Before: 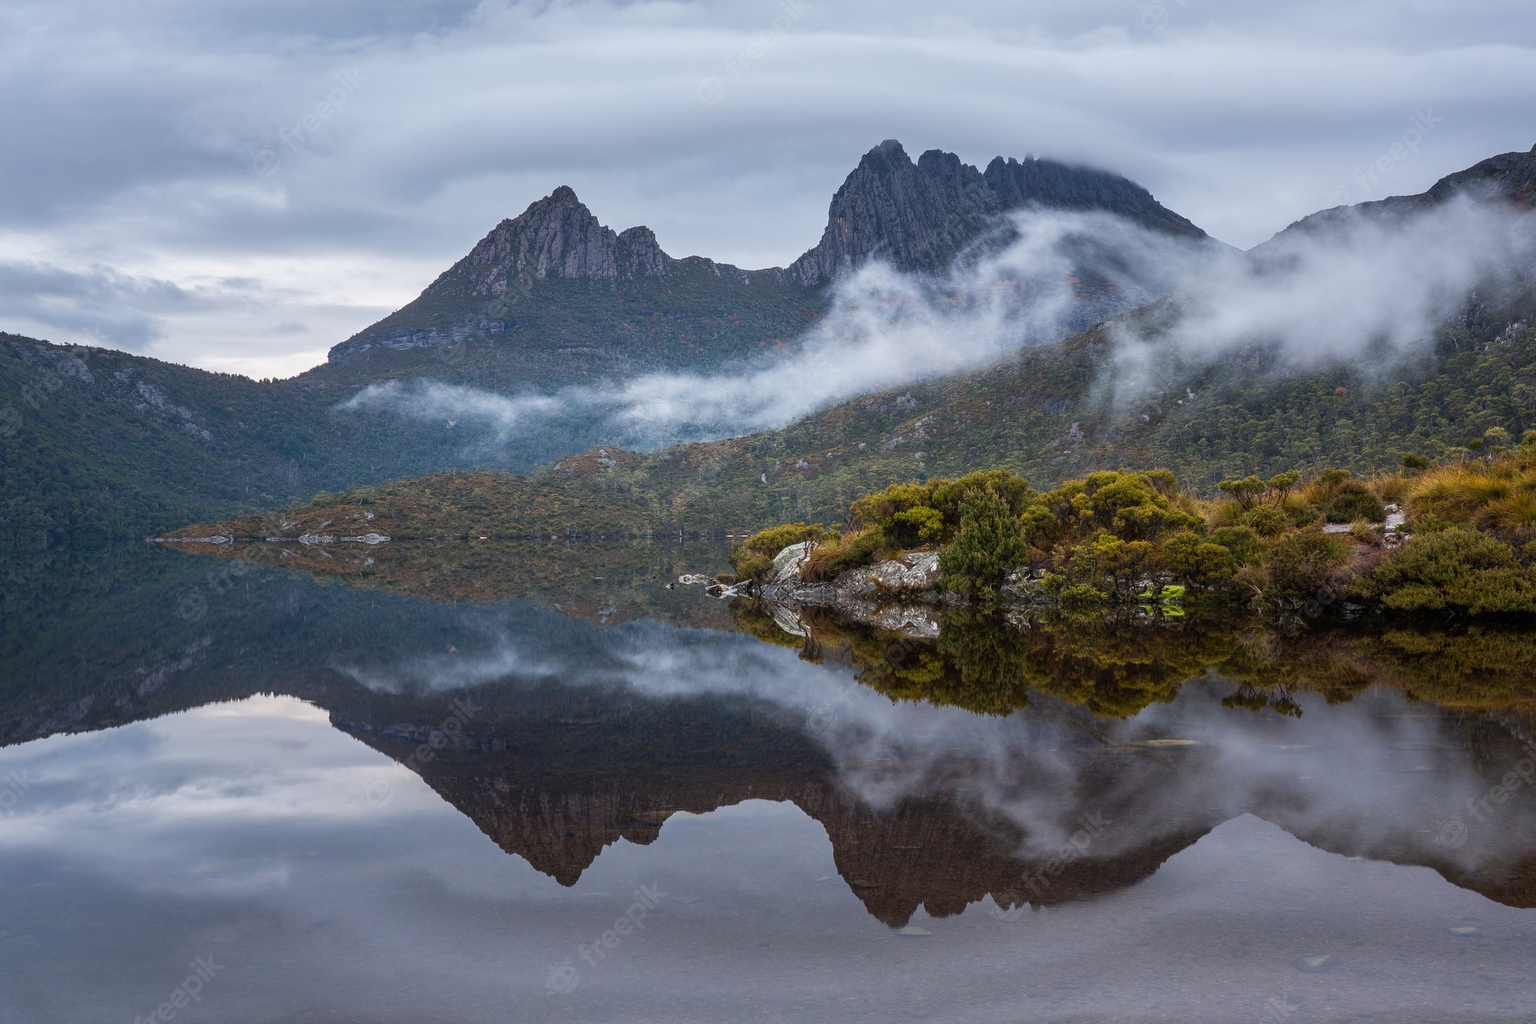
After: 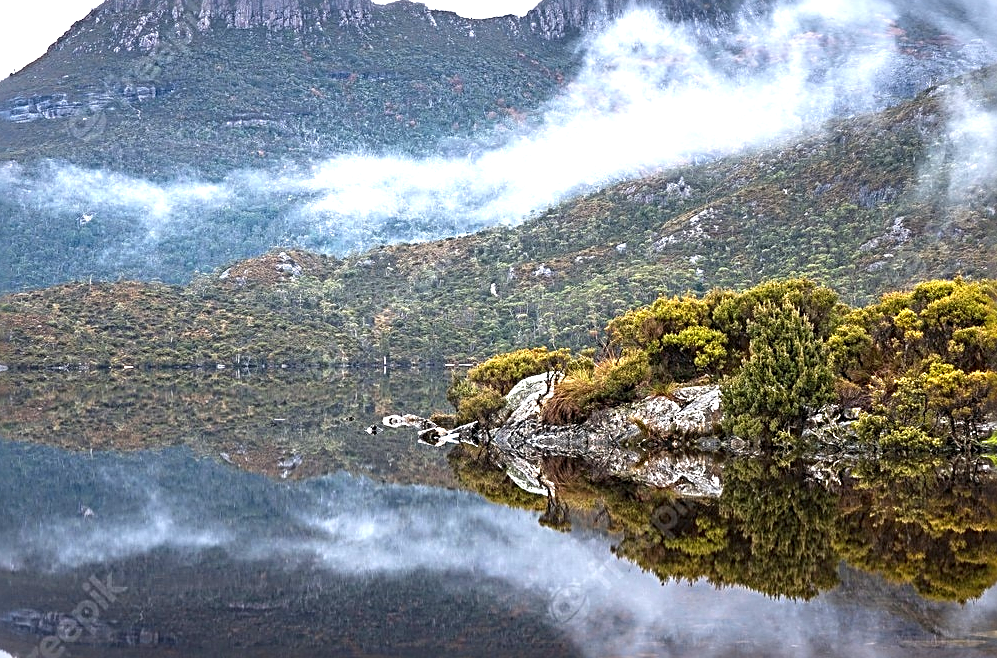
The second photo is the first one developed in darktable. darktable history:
crop: left 25.093%, top 25.052%, right 25.032%, bottom 25.521%
exposure: black level correction 0, exposure 1.2 EV, compensate highlight preservation false
sharpen: radius 3.677, amount 0.931
